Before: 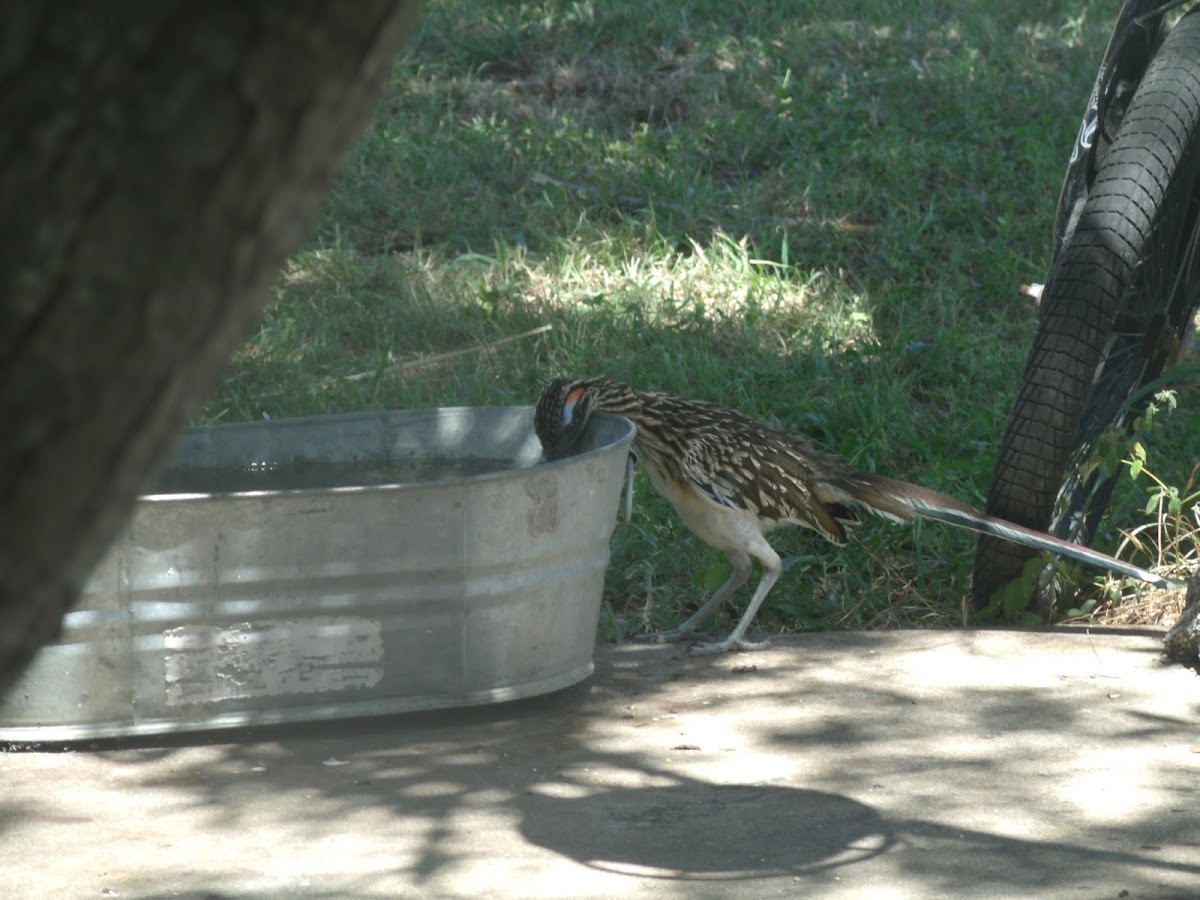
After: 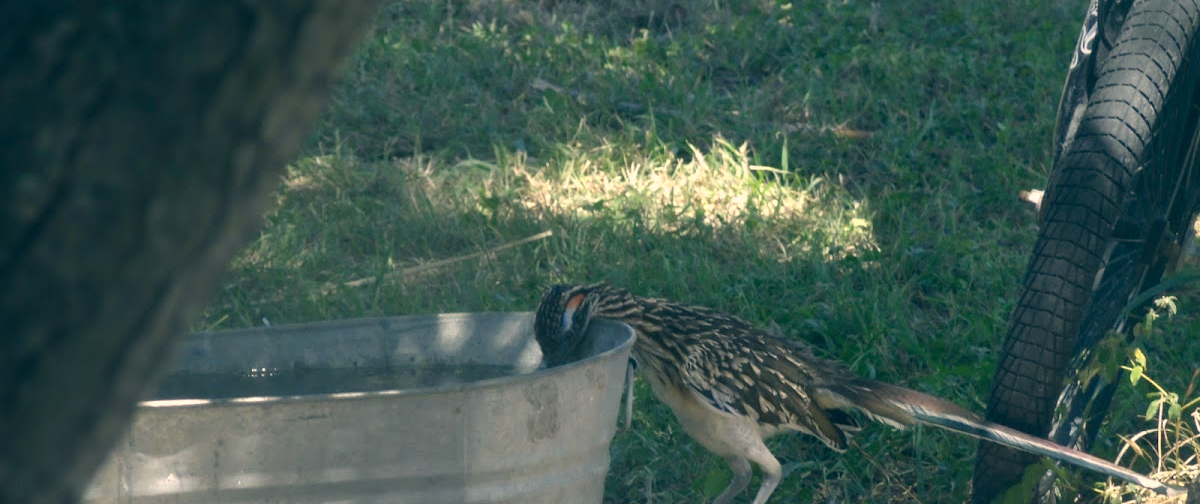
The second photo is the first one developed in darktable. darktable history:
color correction: highlights a* 10.35, highlights b* 14.37, shadows a* -9.71, shadows b* -14.84
crop and rotate: top 10.489%, bottom 33.492%
shadows and highlights: shadows 12.75, white point adjustment 1.24, soften with gaussian
contrast brightness saturation: contrast 0.076, saturation 0.022
